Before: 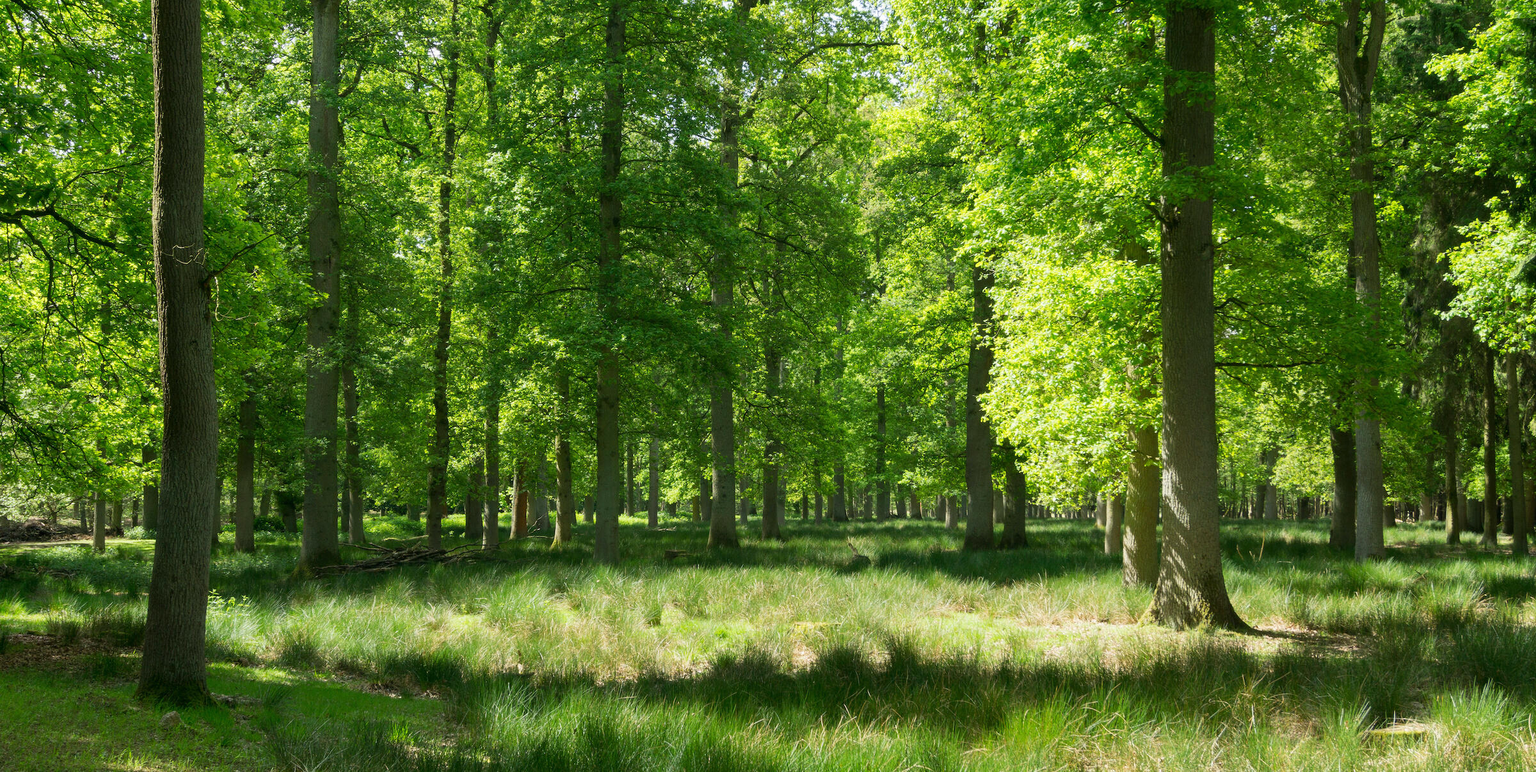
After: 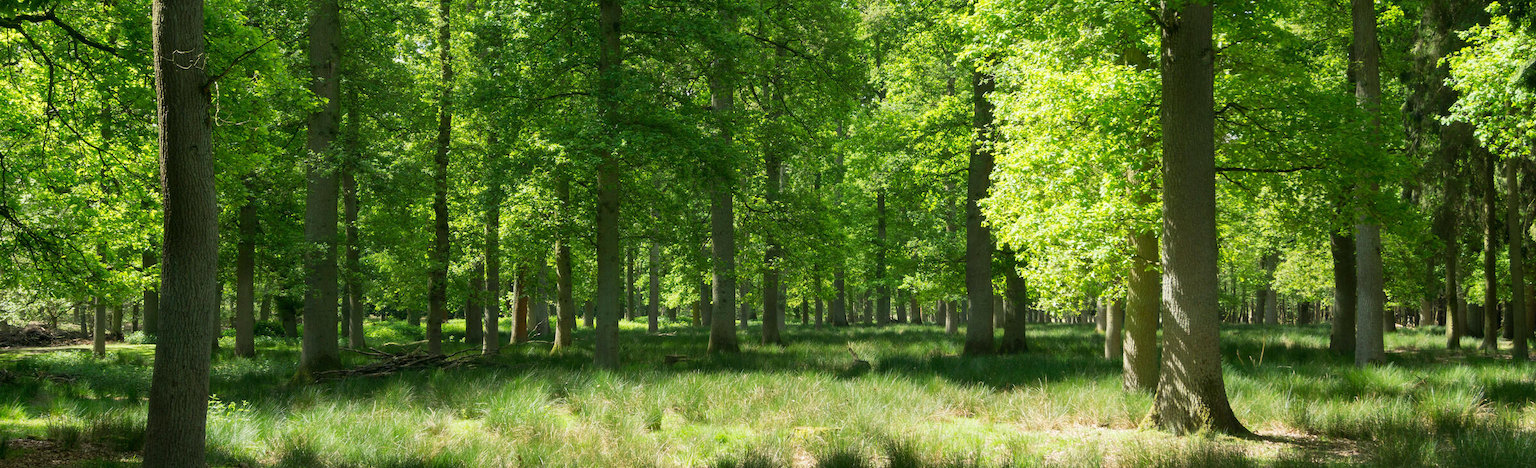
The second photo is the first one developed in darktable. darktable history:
crop and rotate: top 25.357%, bottom 13.942%
tone equalizer: on, module defaults
